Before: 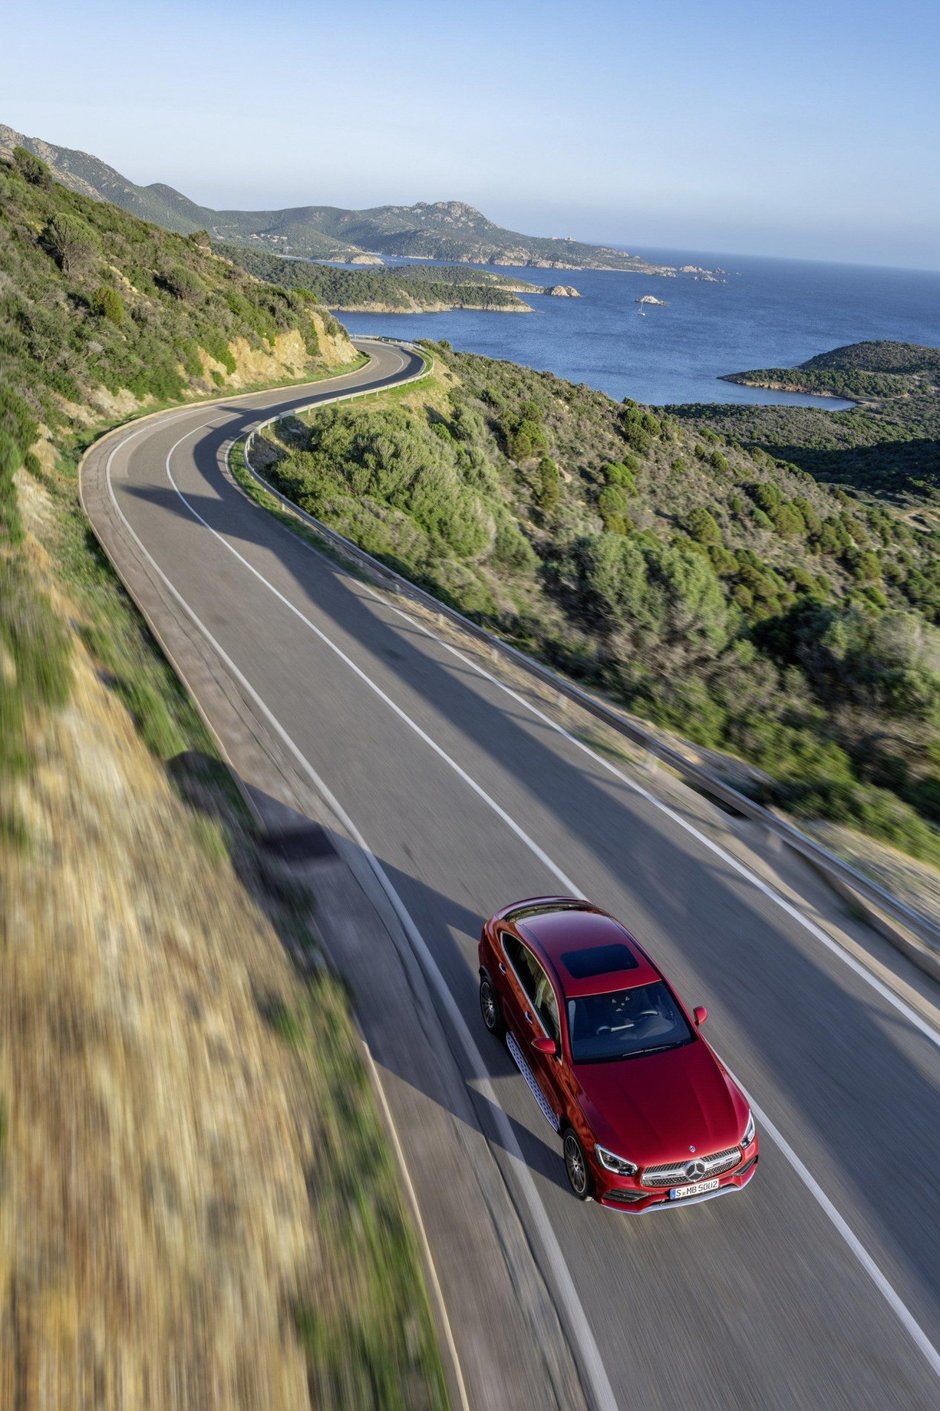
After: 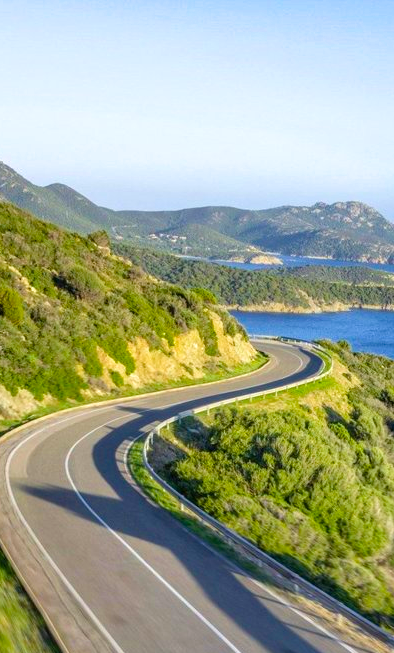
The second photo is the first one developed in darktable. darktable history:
exposure: exposure 0.236 EV, compensate highlight preservation false
velvia: strength 51%, mid-tones bias 0.51
crop and rotate: left 10.817%, top 0.062%, right 47.194%, bottom 53.626%
